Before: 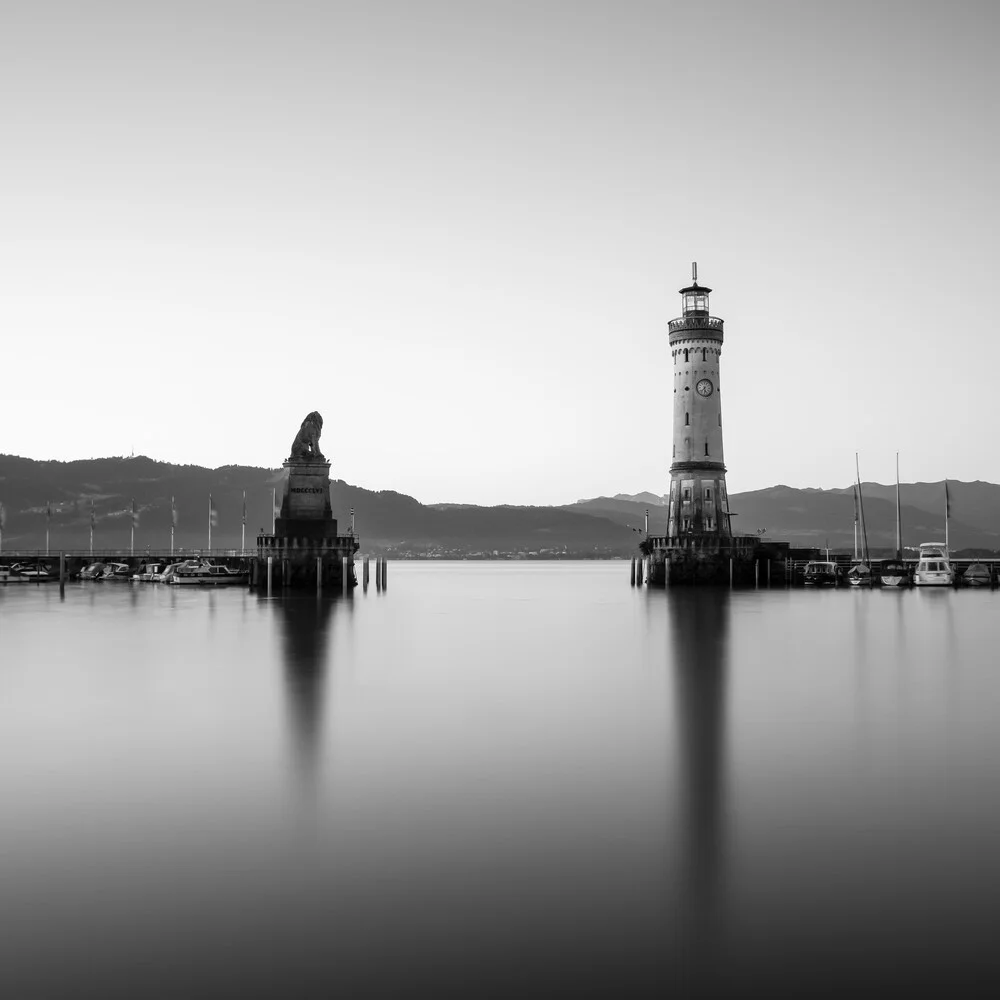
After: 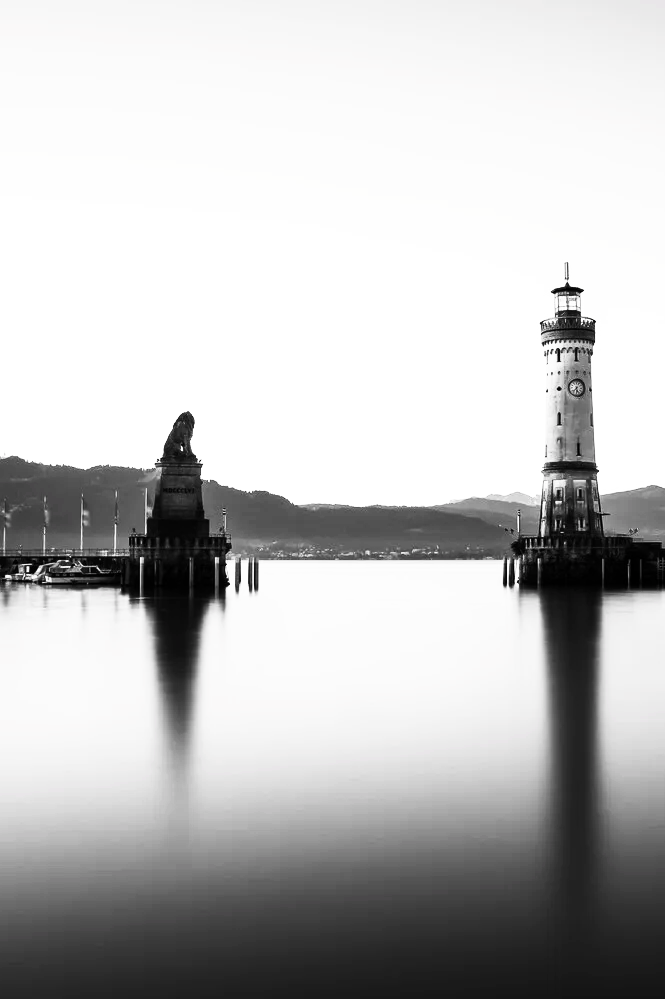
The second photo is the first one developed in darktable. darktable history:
base curve: curves: ch0 [(0, 0) (0.557, 0.834) (1, 1)], preserve colors none
exposure: exposure -0.352 EV, compensate highlight preservation false
color balance rgb: perceptual saturation grading › global saturation 31.152%, perceptual brilliance grading › global brilliance -5.107%, perceptual brilliance grading › highlights 24.756%, perceptual brilliance grading › mid-tones 7.06%, perceptual brilliance grading › shadows -5.003%
crop and rotate: left 12.874%, right 20.539%
contrast brightness saturation: contrast 0.274
color correction: highlights b* 0.01, saturation 2.17
color zones: curves: ch0 [(0, 0.5) (0.125, 0.4) (0.25, 0.5) (0.375, 0.4) (0.5, 0.4) (0.625, 0.6) (0.75, 0.6) (0.875, 0.5)]; ch1 [(0, 0.35) (0.125, 0.45) (0.25, 0.35) (0.375, 0.35) (0.5, 0.35) (0.625, 0.35) (0.75, 0.45) (0.875, 0.35)]; ch2 [(0, 0.6) (0.125, 0.5) (0.25, 0.5) (0.375, 0.6) (0.5, 0.6) (0.625, 0.5) (0.75, 0.5) (0.875, 0.5)]
